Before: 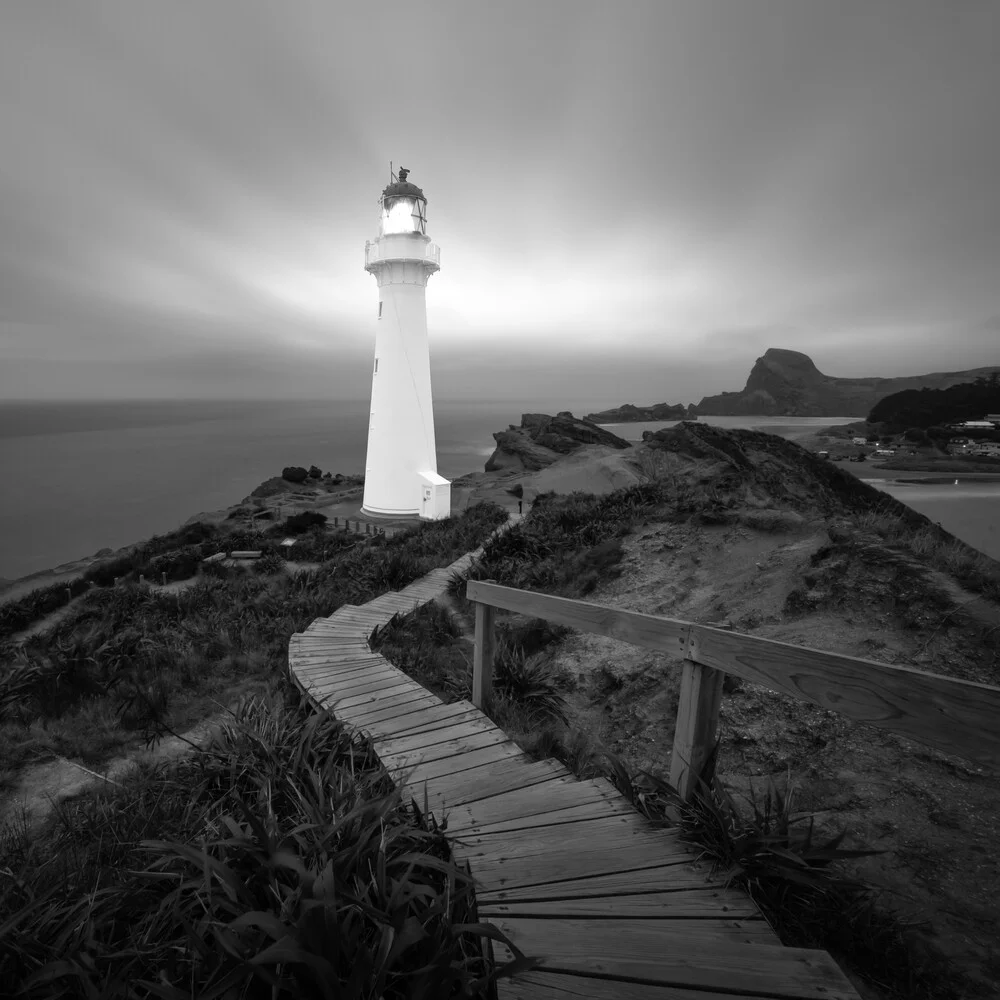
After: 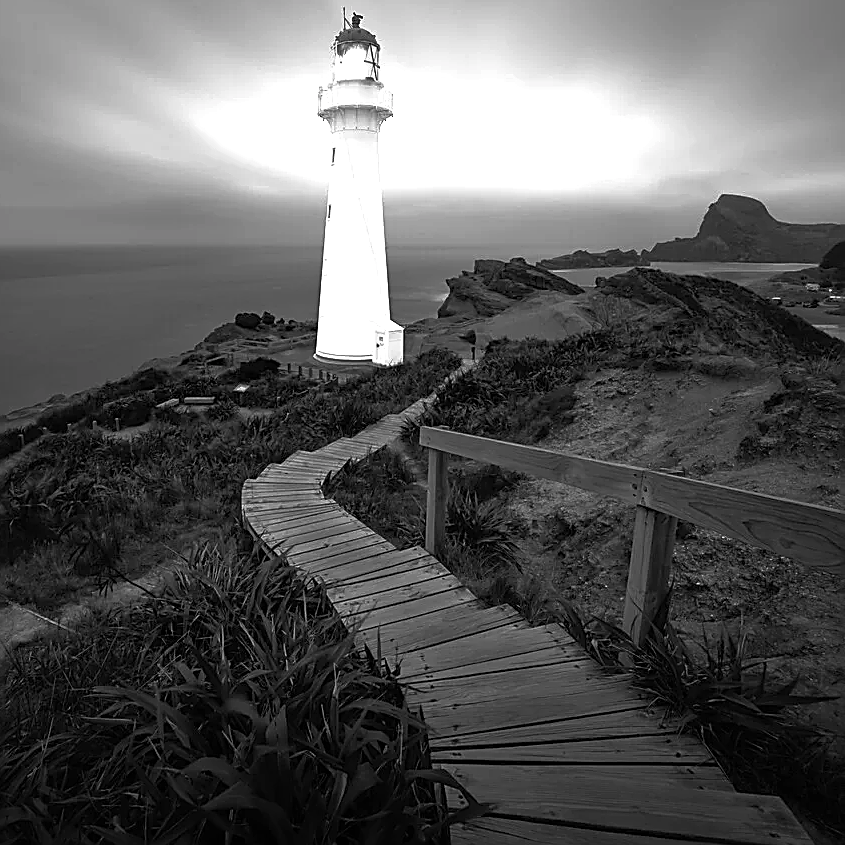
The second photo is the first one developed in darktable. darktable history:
tone equalizer: -8 EV 0.001 EV, -7 EV -0.001 EV, -6 EV 0.005 EV, -5 EV -0.069 EV, -4 EV -0.137 EV, -3 EV -0.153 EV, -2 EV 0.264 EV, -1 EV 0.722 EV, +0 EV 0.491 EV, edges refinement/feathering 500, mask exposure compensation -1.57 EV, preserve details no
sharpen: radius 1.682, amount 1.292
crop and rotate: left 4.779%, top 15.446%, right 10.651%
